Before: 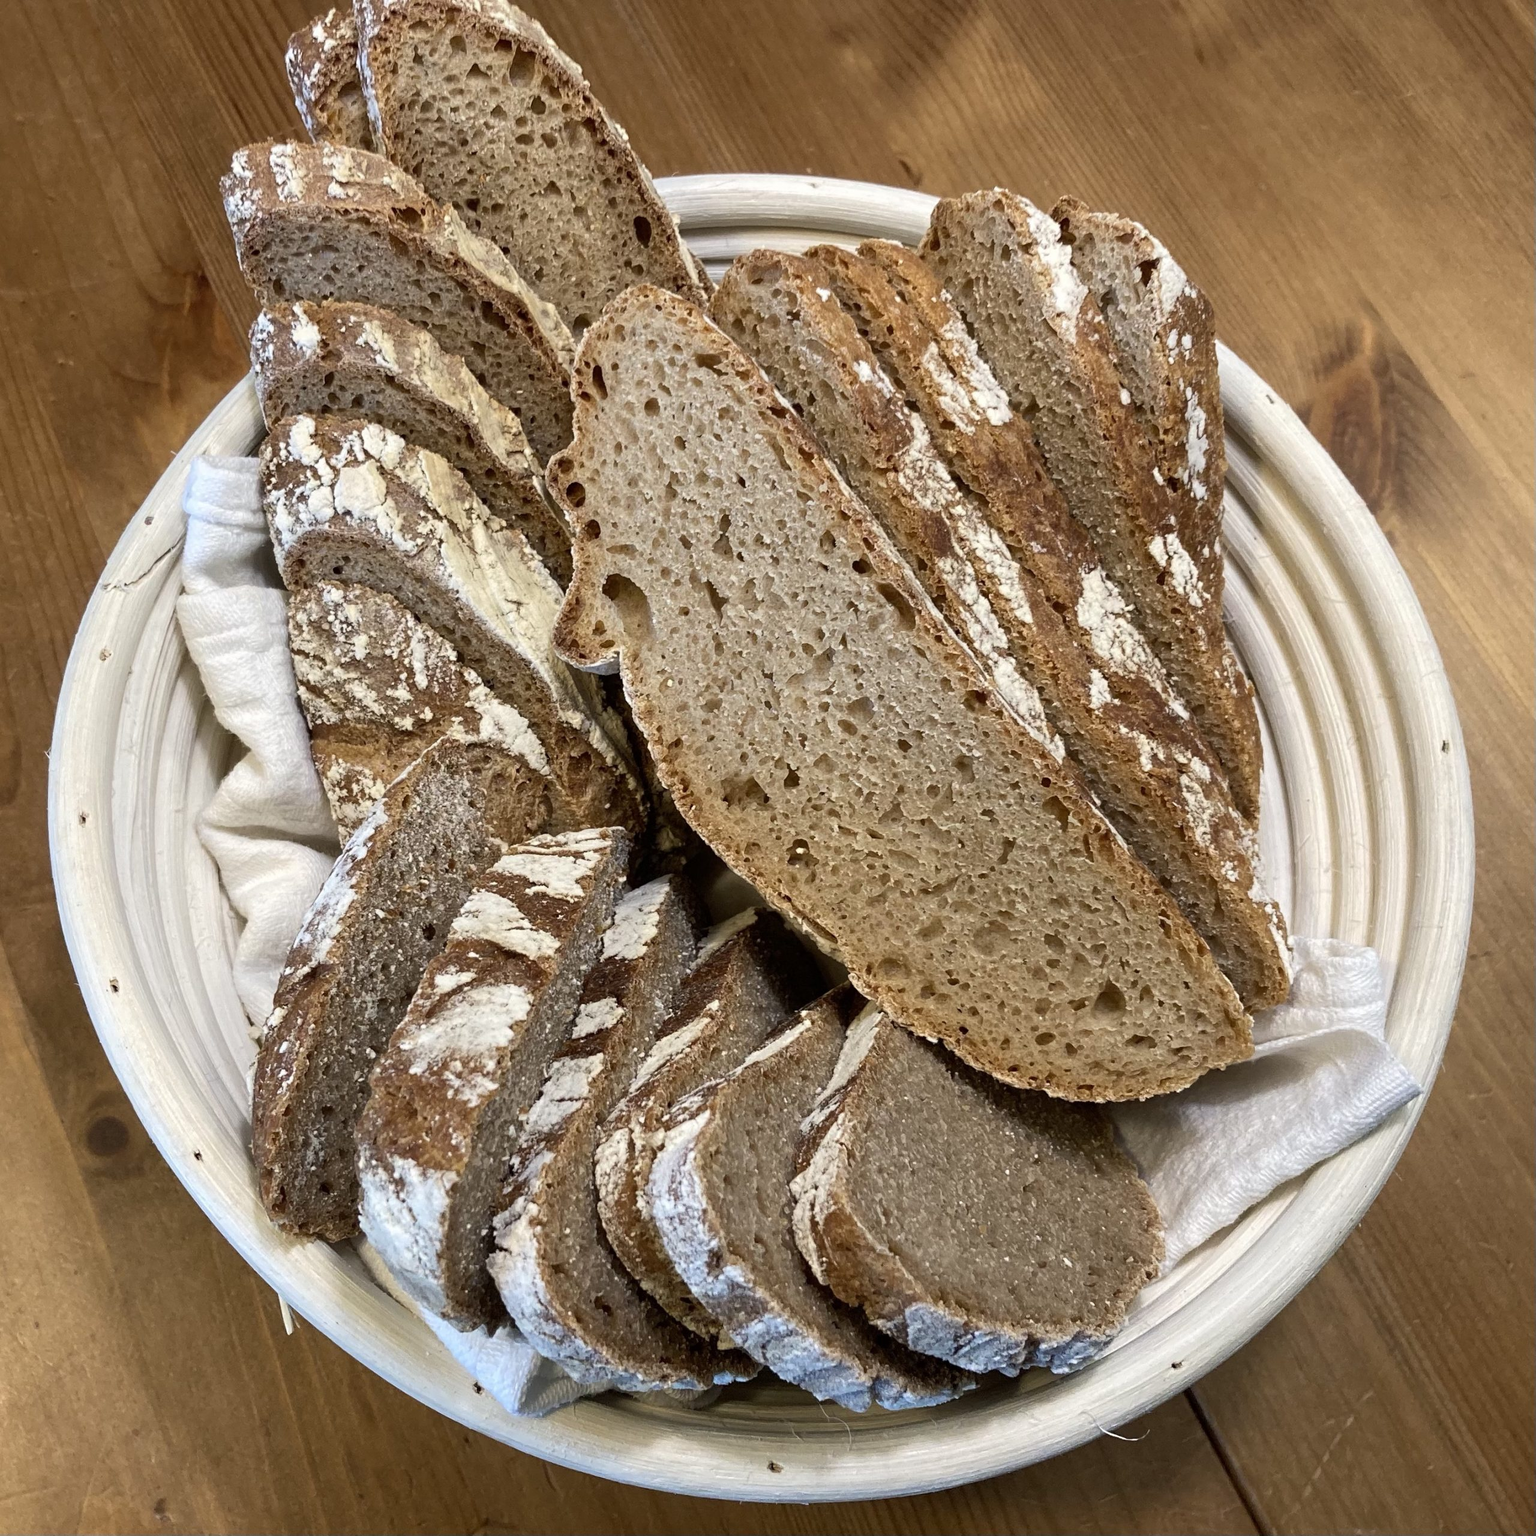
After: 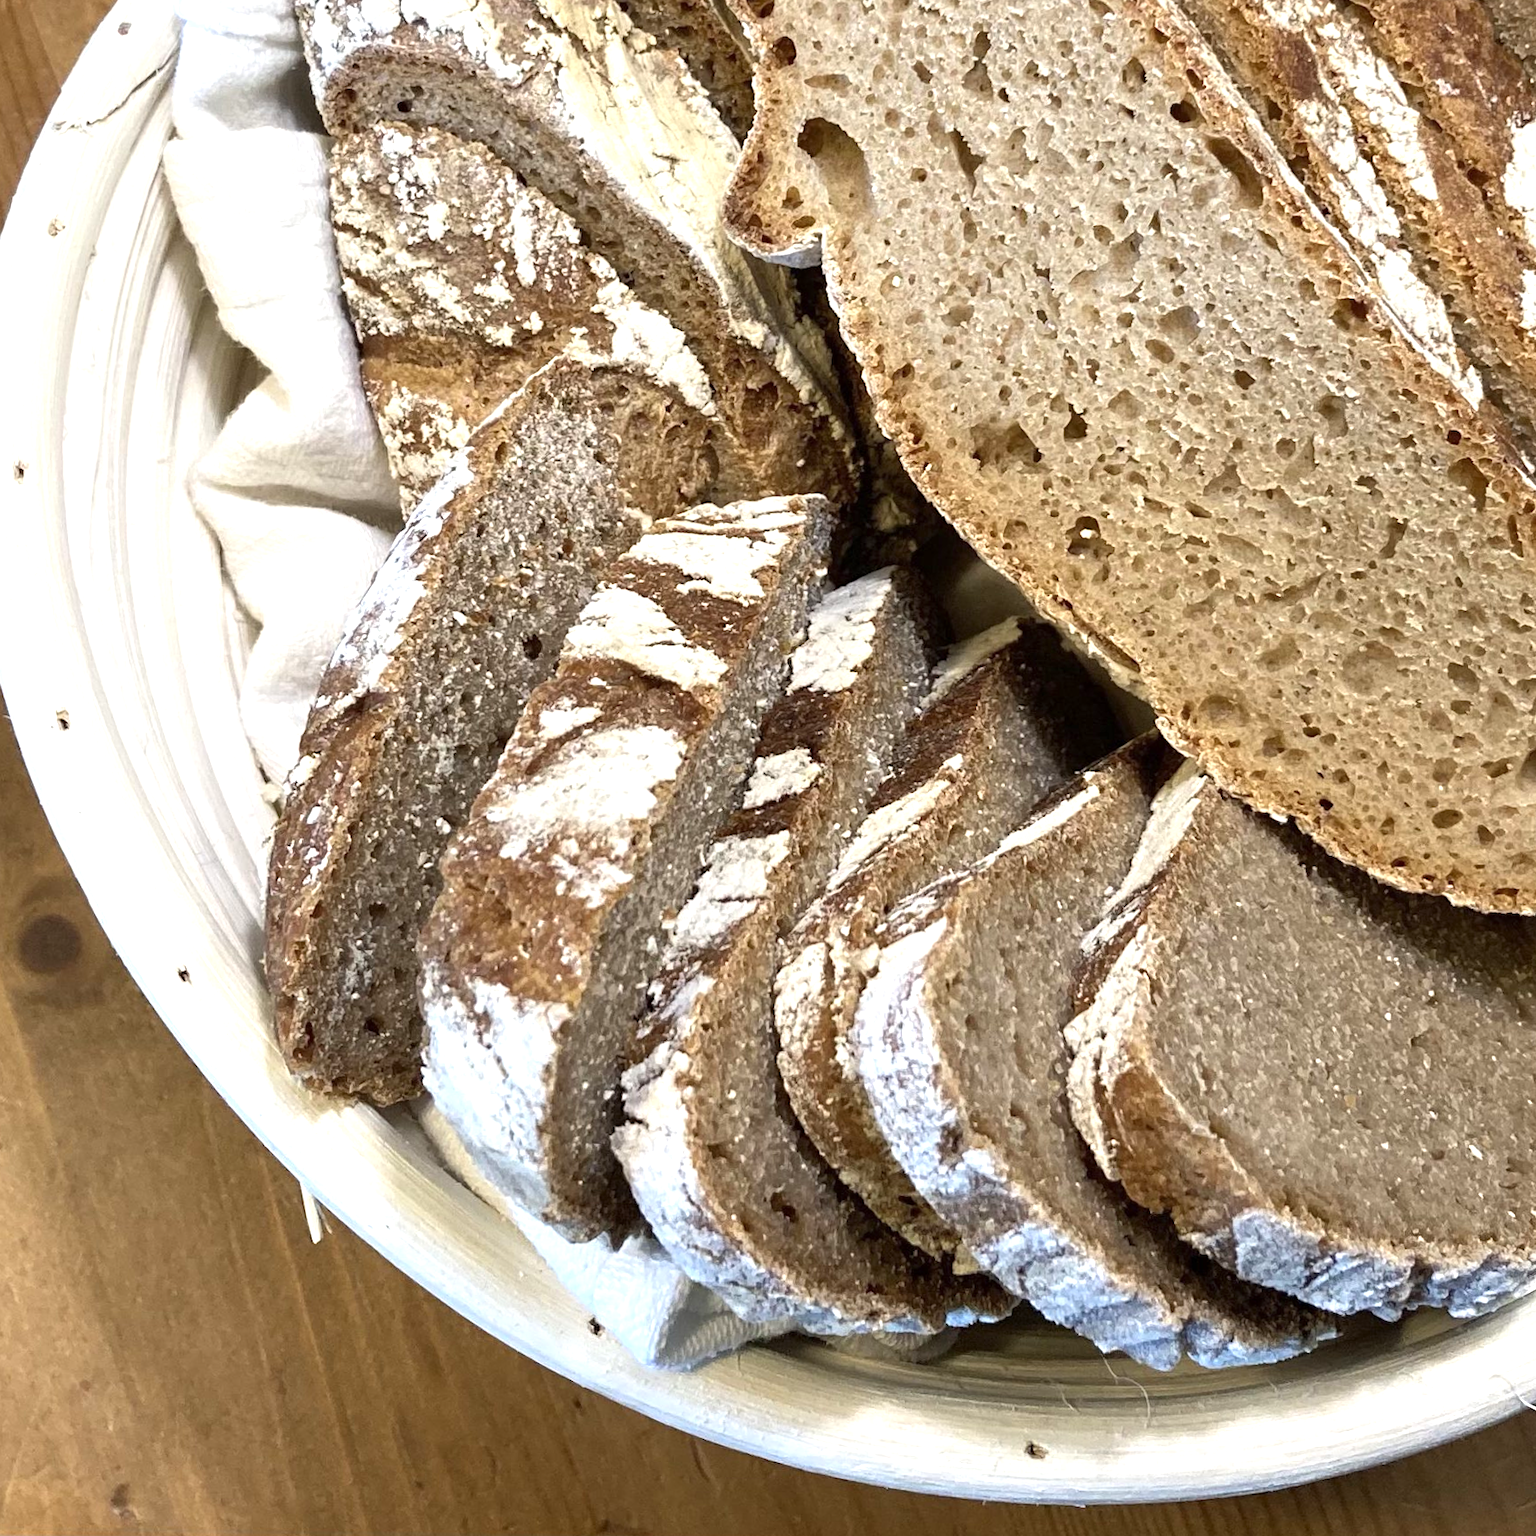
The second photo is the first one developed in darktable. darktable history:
crop and rotate: angle -0.82°, left 3.85%, top 31.828%, right 27.992%
exposure: exposure 0.722 EV, compensate highlight preservation false
tone equalizer: on, module defaults
